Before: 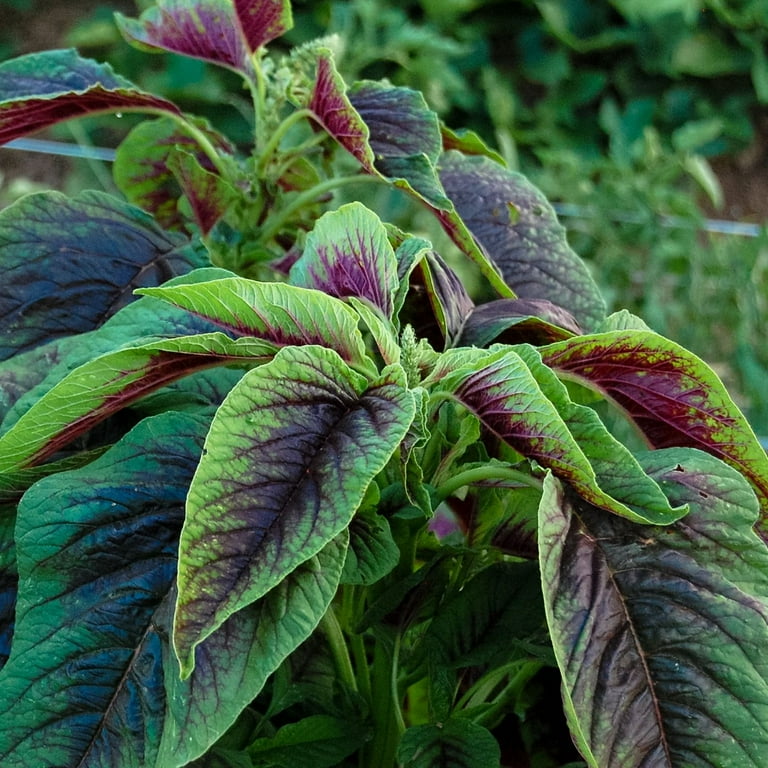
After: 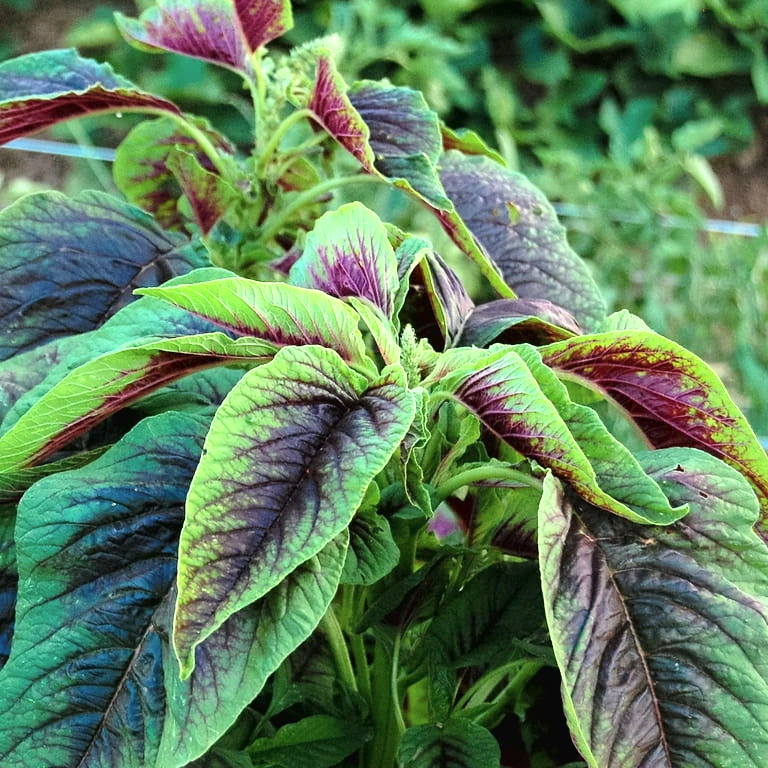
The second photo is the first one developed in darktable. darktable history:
tone curve: curves: ch0 [(0, 0) (0.003, 0.019) (0.011, 0.022) (0.025, 0.025) (0.044, 0.04) (0.069, 0.069) (0.1, 0.108) (0.136, 0.152) (0.177, 0.199) (0.224, 0.26) (0.277, 0.321) (0.335, 0.392) (0.399, 0.472) (0.468, 0.547) (0.543, 0.624) (0.623, 0.713) (0.709, 0.786) (0.801, 0.865) (0.898, 0.939) (1, 1)], color space Lab, independent channels
exposure: black level correction 0, exposure 0.694 EV, compensate highlight preservation false
